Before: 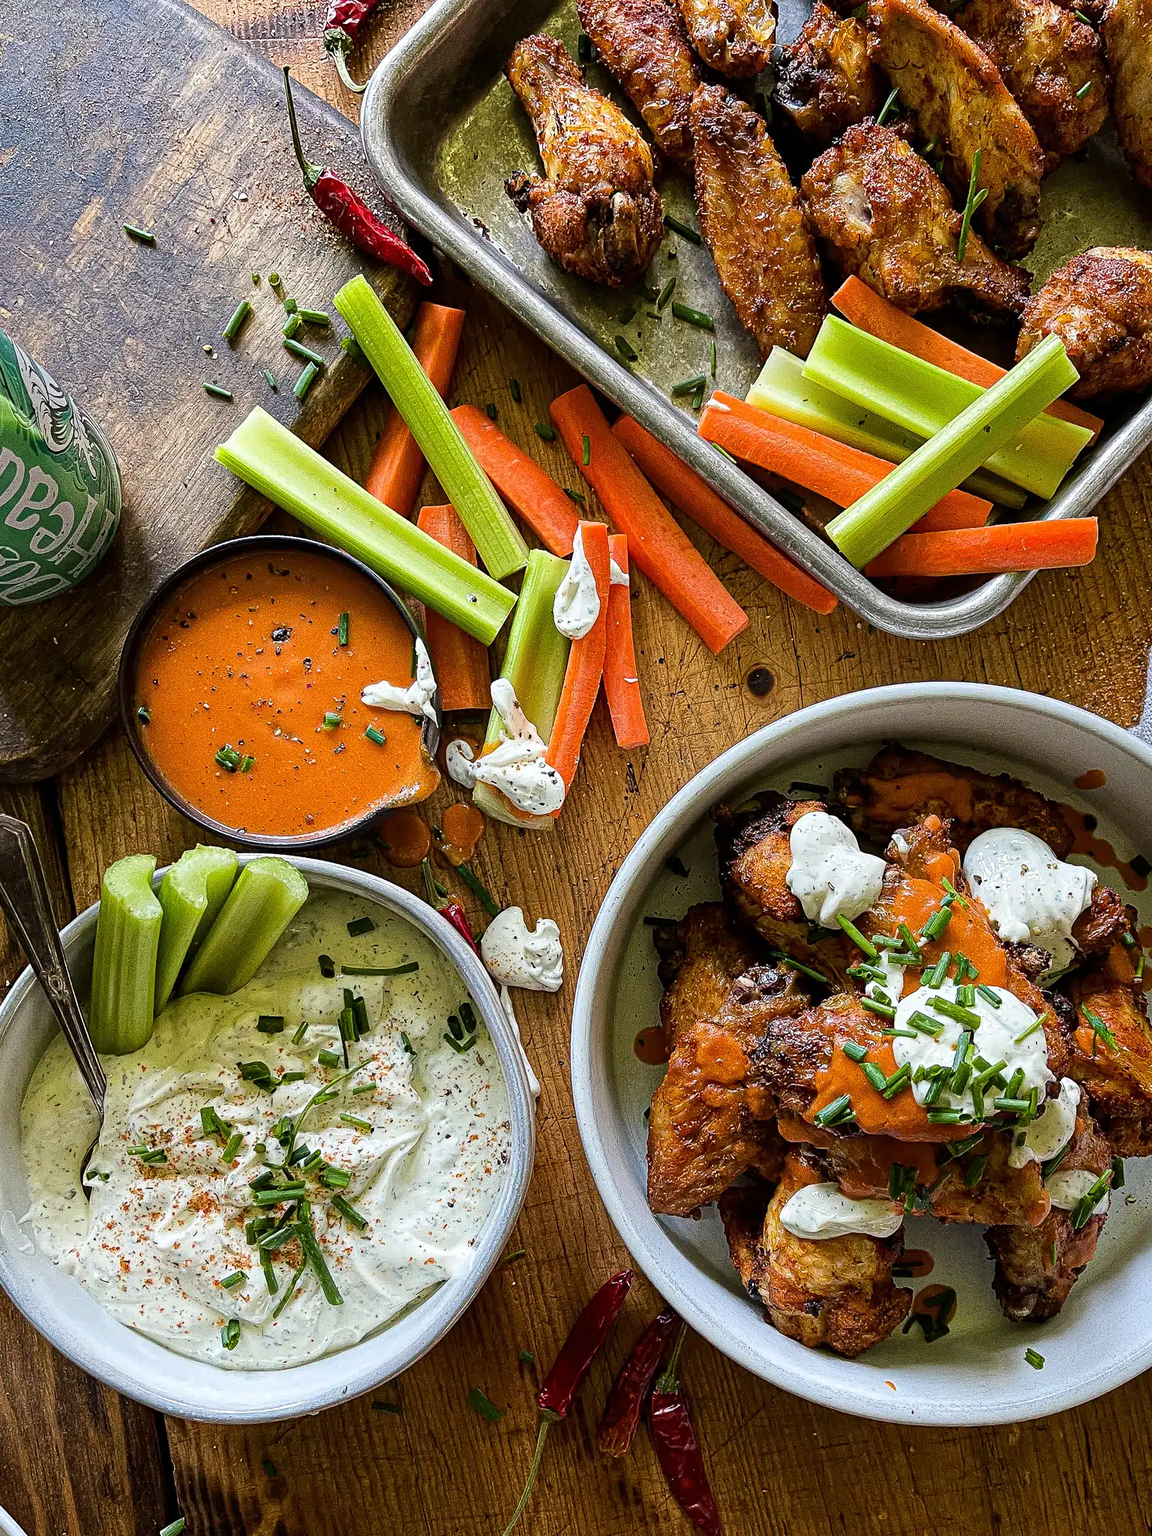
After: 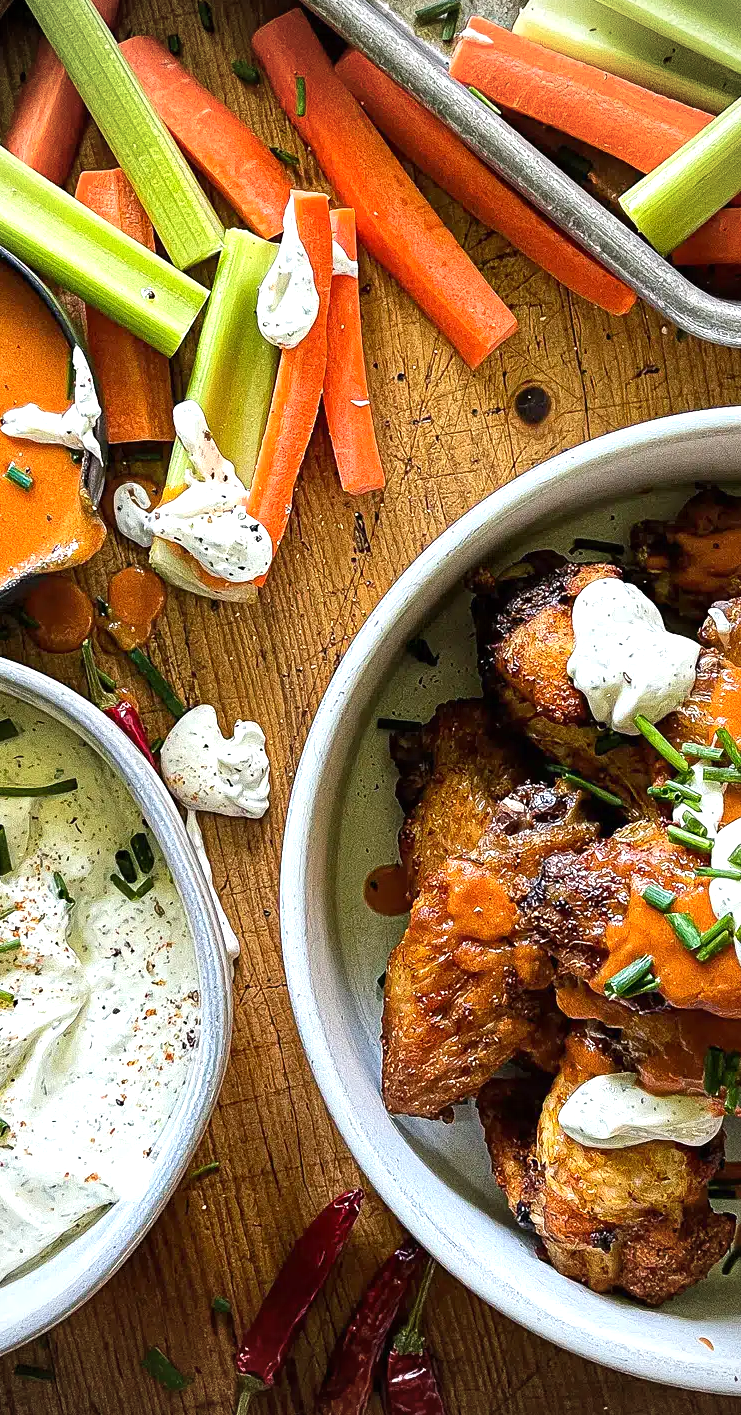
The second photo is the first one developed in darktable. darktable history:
crop: left 31.379%, top 24.658%, right 20.363%, bottom 6.223%
vignetting: on, module defaults
exposure: black level correction 0, exposure 0.598 EV, compensate highlight preservation false
